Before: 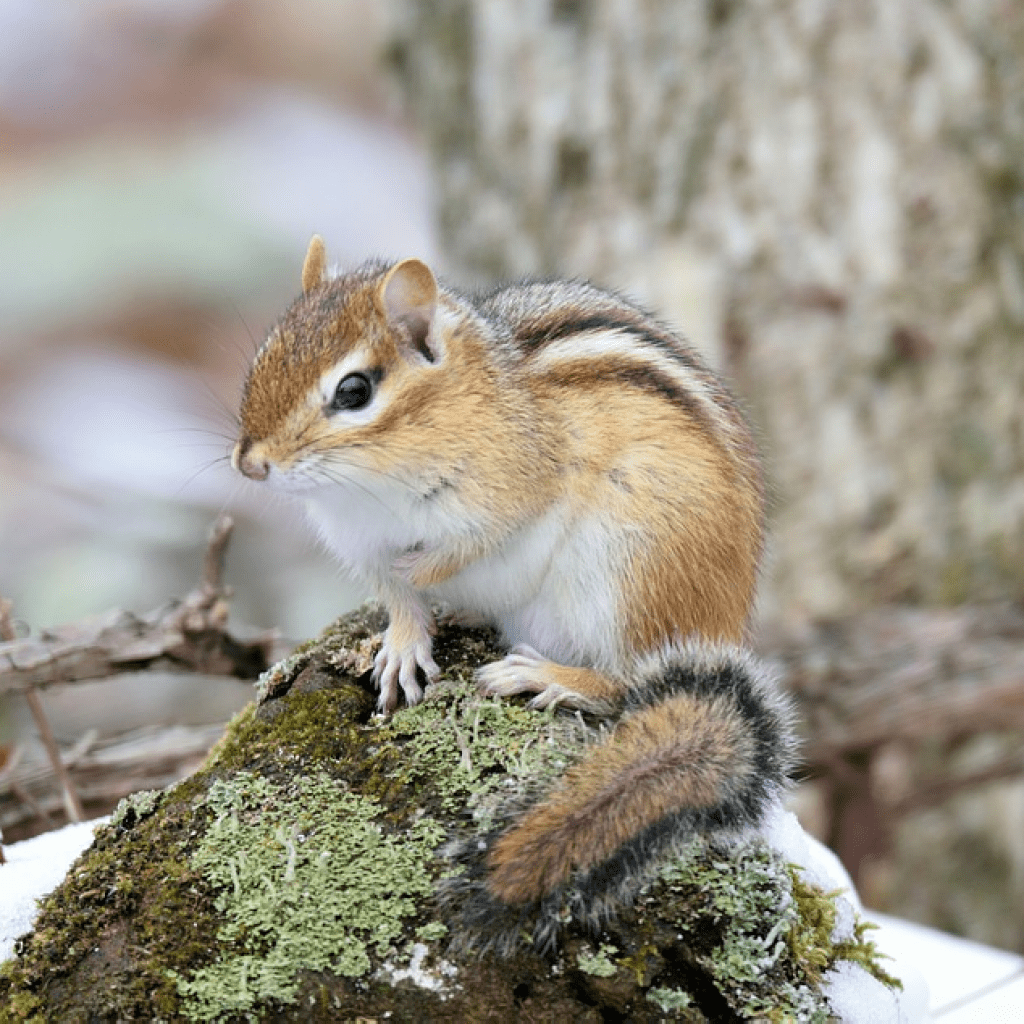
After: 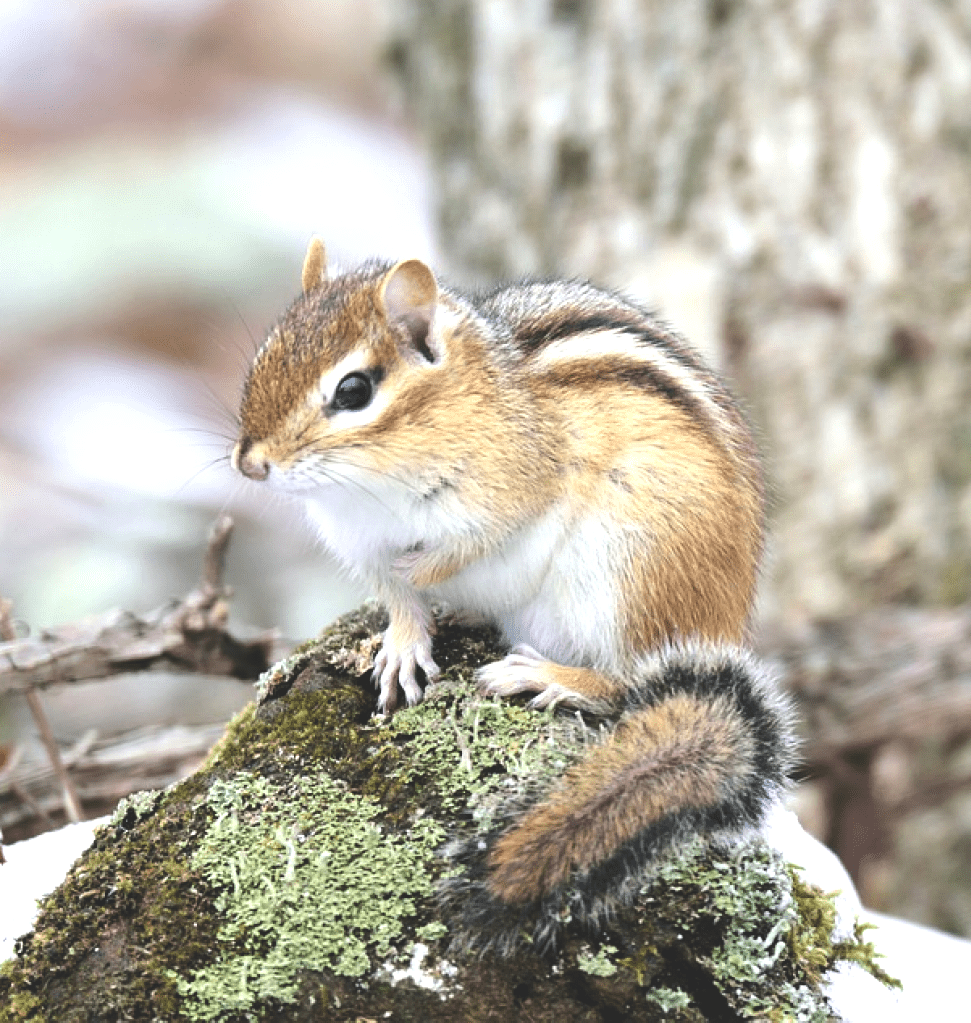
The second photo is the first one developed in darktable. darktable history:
exposure: black level correction -0.028, compensate highlight preservation false
shadows and highlights: shadows 25, highlights -25
tone equalizer: -8 EV -0.75 EV, -7 EV -0.7 EV, -6 EV -0.6 EV, -5 EV -0.4 EV, -3 EV 0.4 EV, -2 EV 0.6 EV, -1 EV 0.7 EV, +0 EV 0.75 EV, edges refinement/feathering 500, mask exposure compensation -1.57 EV, preserve details no
crop and rotate: right 5.167%
